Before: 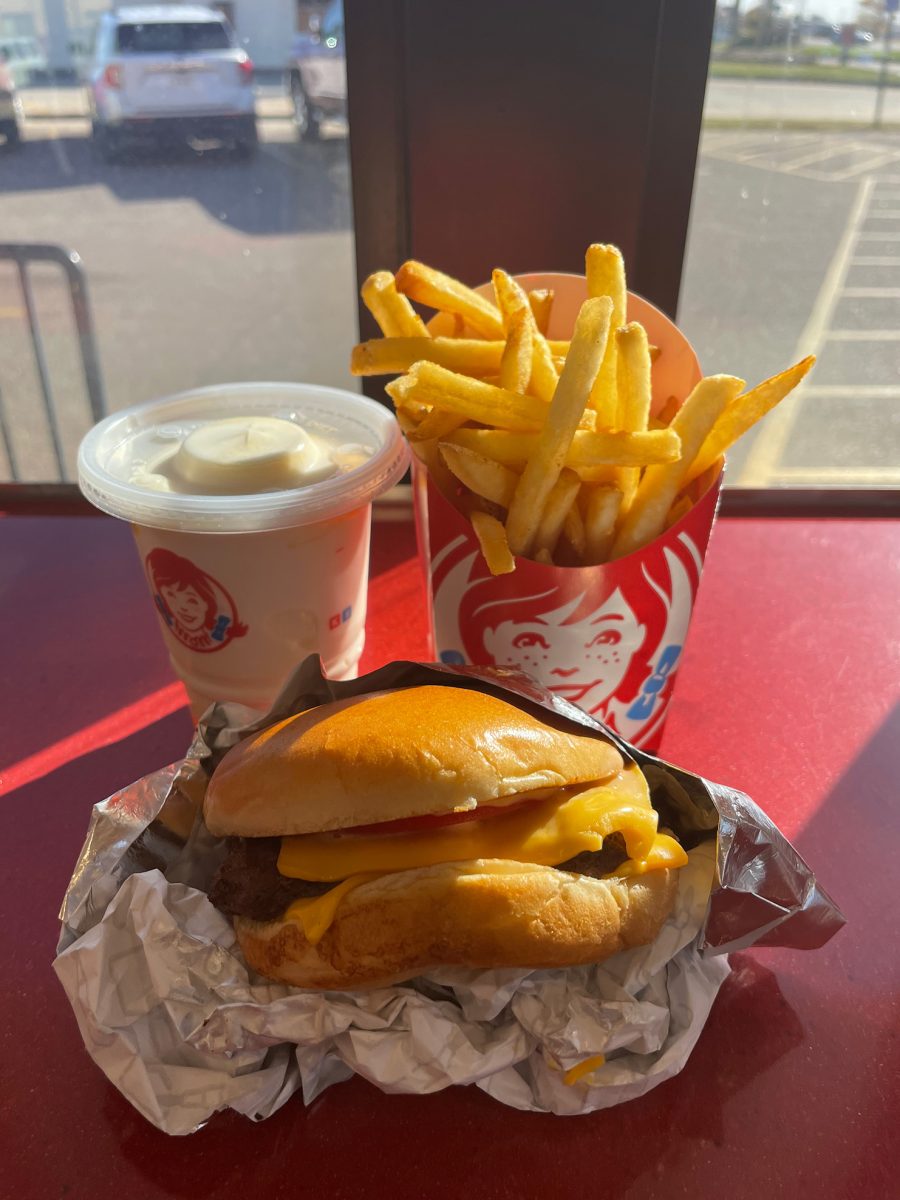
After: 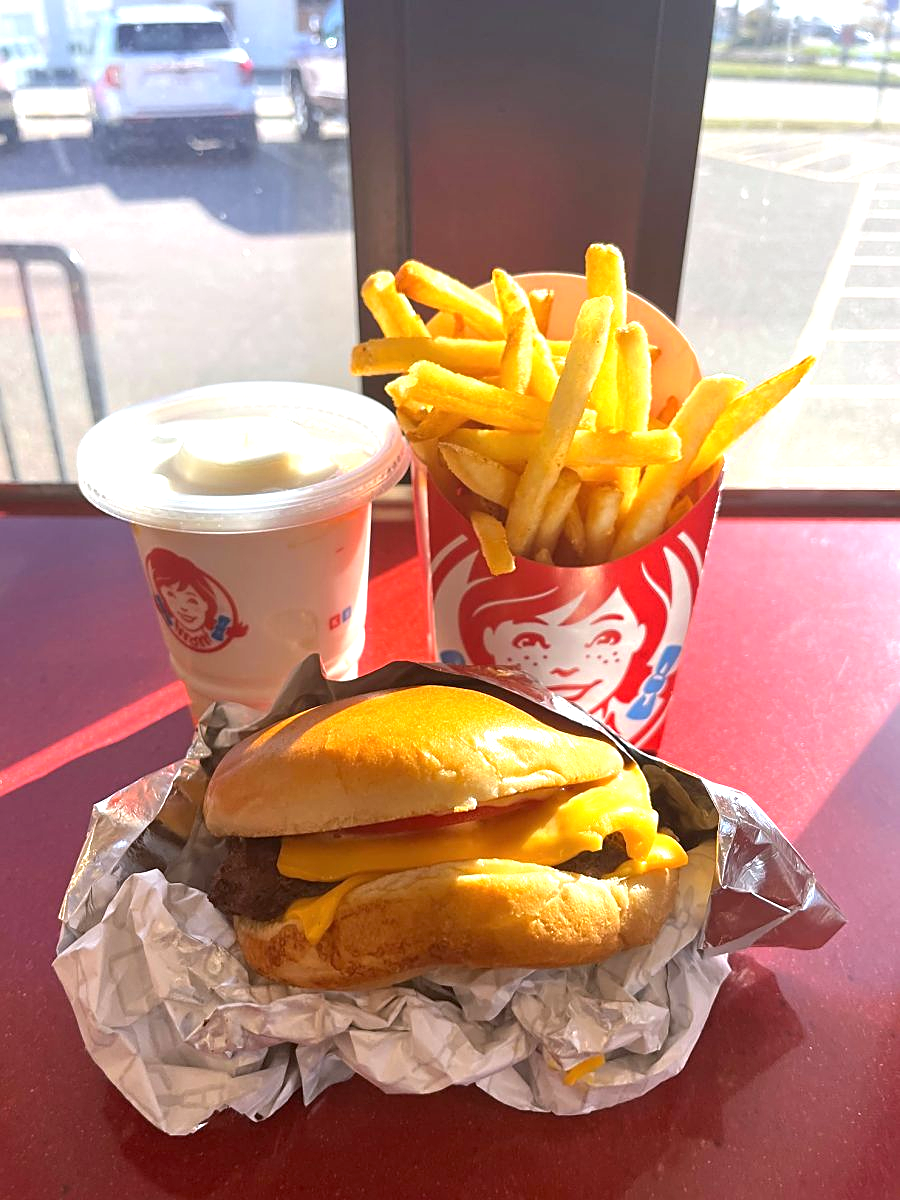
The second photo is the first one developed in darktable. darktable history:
white balance: red 0.984, blue 1.059
sharpen: on, module defaults
exposure: black level correction 0, exposure 1.1 EV, compensate exposure bias true, compensate highlight preservation false
